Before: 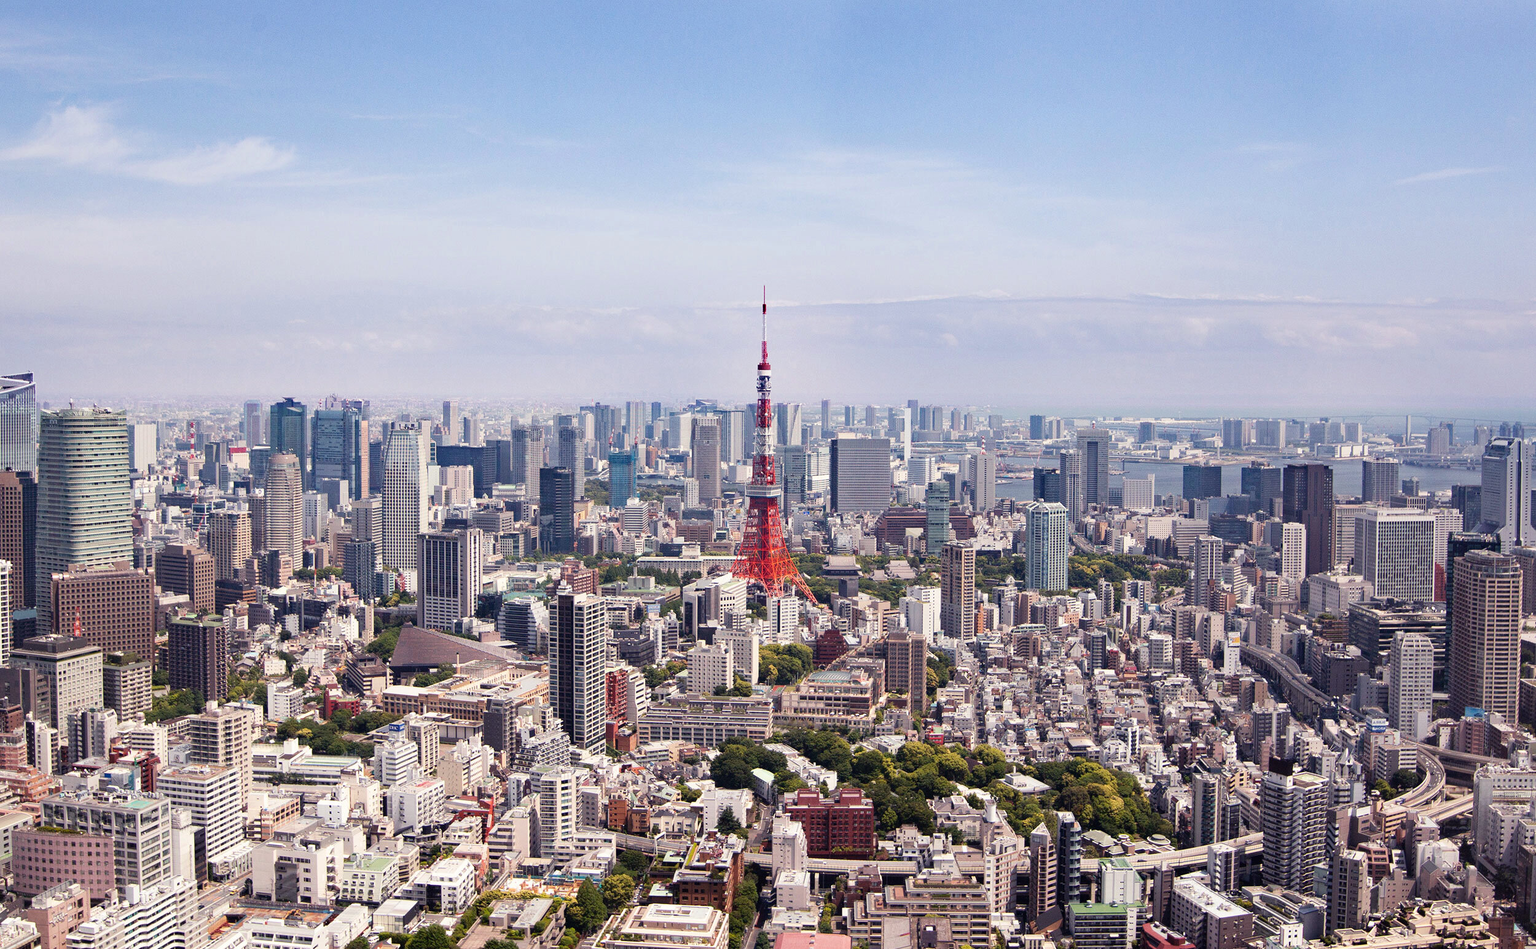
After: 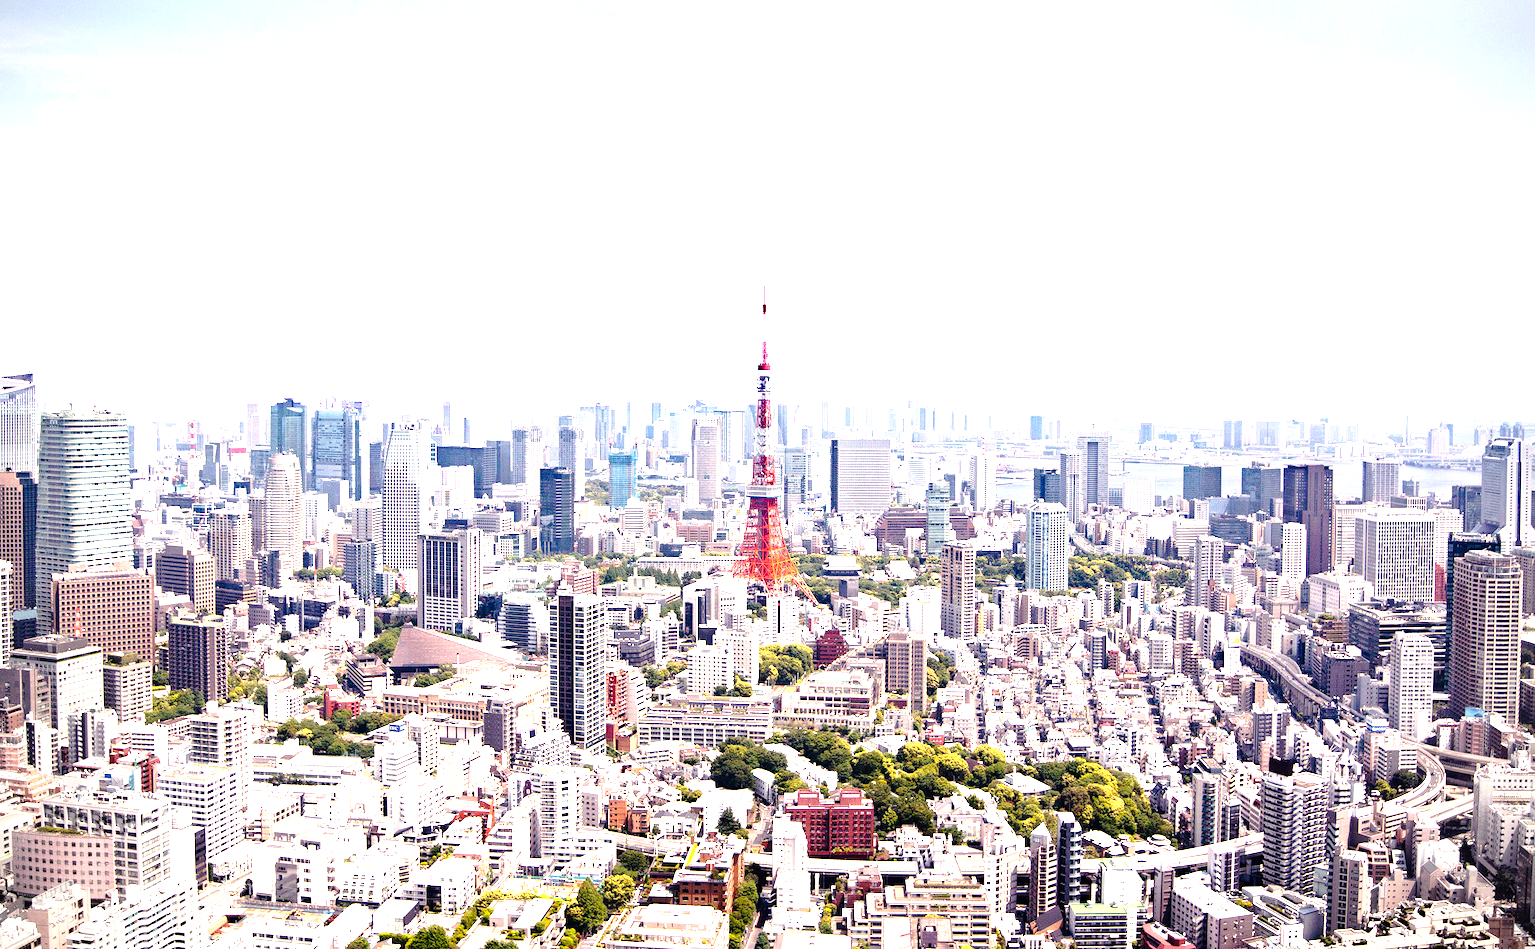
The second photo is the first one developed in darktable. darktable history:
color balance rgb: highlights gain › chroma 3.011%, highlights gain › hue 76.63°, global offset › luminance -0.512%, perceptual saturation grading › global saturation 10.096%, perceptual brilliance grading › global brilliance 14.358%, perceptual brilliance grading › shadows -34.972%, global vibrance 14.181%
exposure: black level correction 0, exposure 1.346 EV, compensate highlight preservation false
tone curve: curves: ch0 [(0, 0) (0.003, 0.002) (0.011, 0.008) (0.025, 0.016) (0.044, 0.026) (0.069, 0.04) (0.1, 0.061) (0.136, 0.104) (0.177, 0.15) (0.224, 0.22) (0.277, 0.307) (0.335, 0.399) (0.399, 0.492) (0.468, 0.575) (0.543, 0.638) (0.623, 0.701) (0.709, 0.778) (0.801, 0.85) (0.898, 0.934) (1, 1)], preserve colors none
vignetting: fall-off start 88.9%, fall-off radius 42.91%, width/height ratio 1.165
